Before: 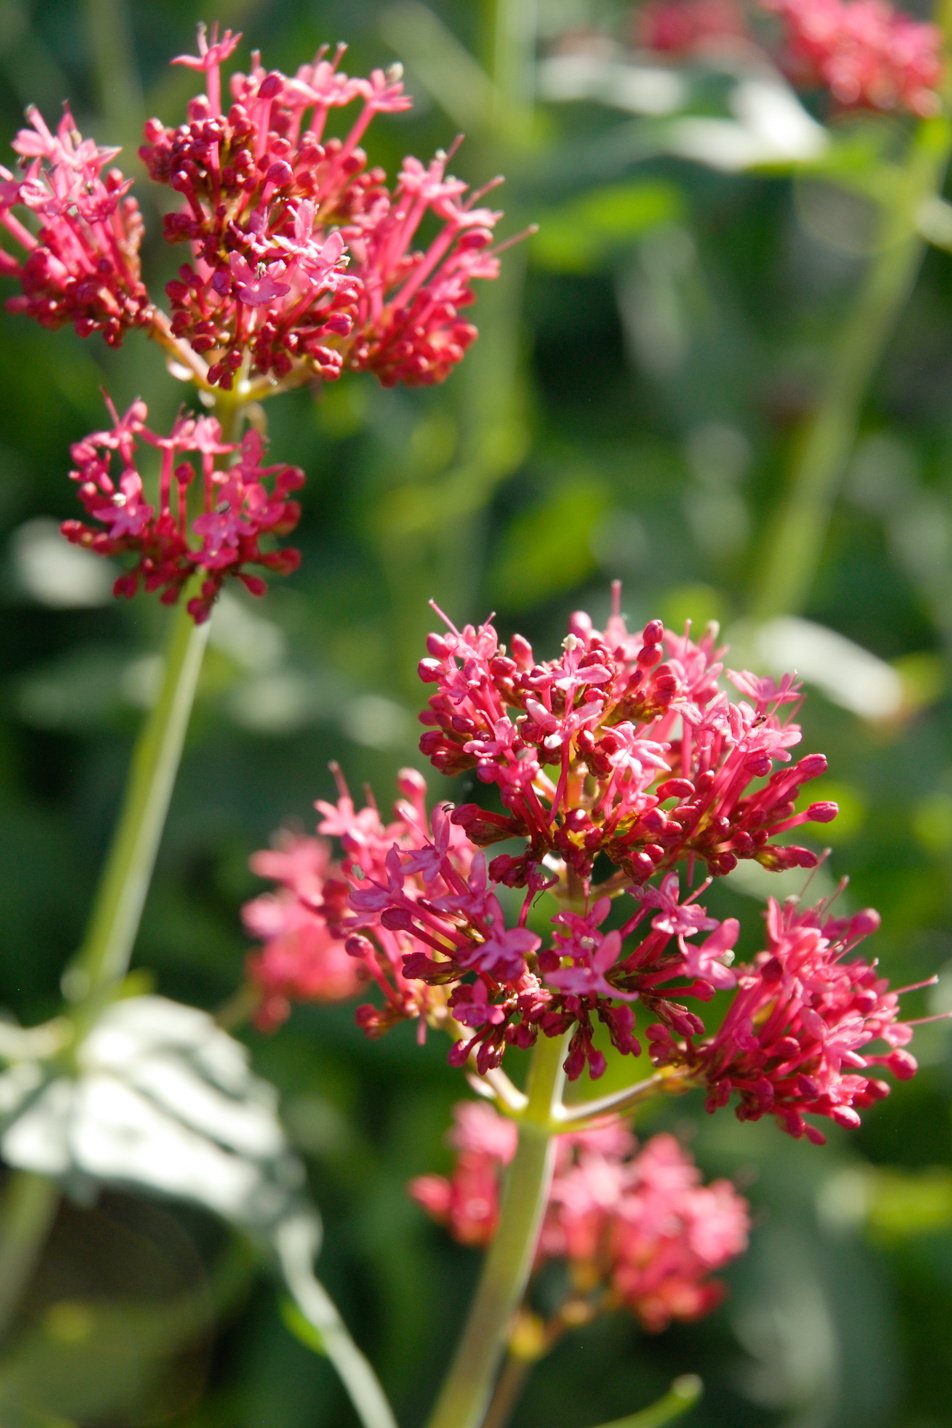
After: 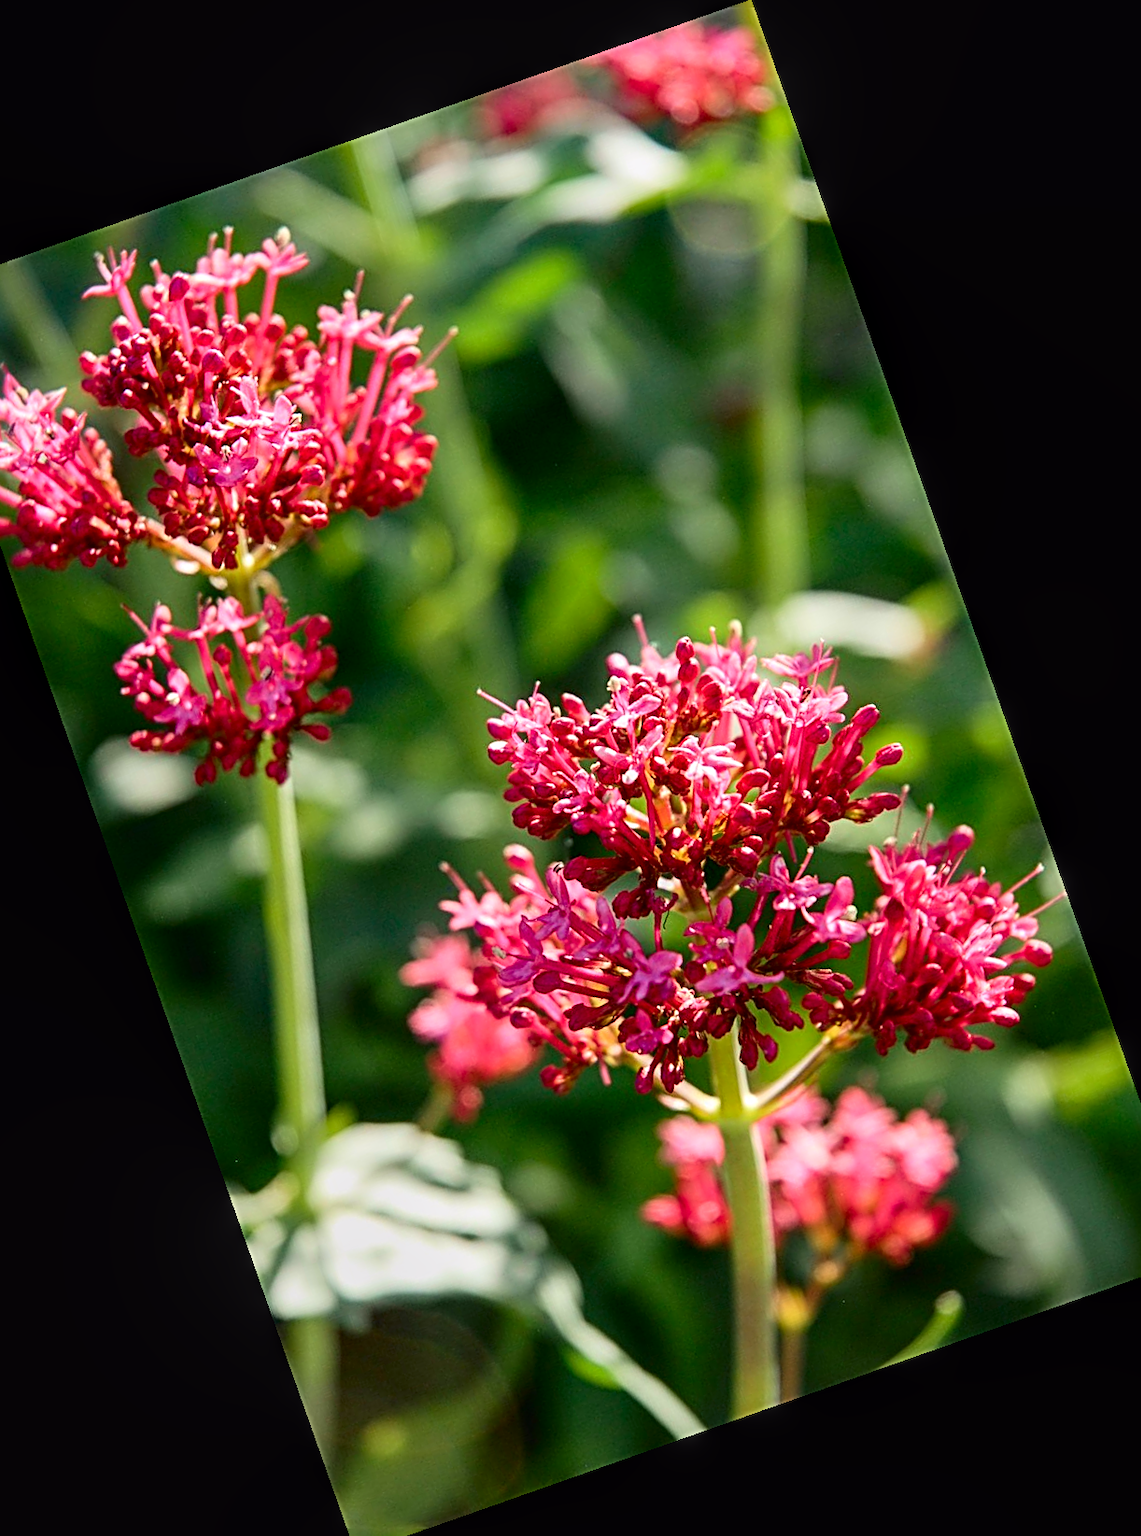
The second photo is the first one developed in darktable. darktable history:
sharpen: radius 3.025, amount 0.757
local contrast: on, module defaults
crop and rotate: angle 19.43°, left 6.812%, right 4.125%, bottom 1.087%
tone curve: curves: ch0 [(0, 0.011) (0.139, 0.106) (0.295, 0.271) (0.499, 0.523) (0.739, 0.782) (0.857, 0.879) (1, 0.967)]; ch1 [(0, 0) (0.291, 0.229) (0.394, 0.365) (0.469, 0.456) (0.495, 0.497) (0.524, 0.53) (0.588, 0.62) (0.725, 0.779) (1, 1)]; ch2 [(0, 0) (0.125, 0.089) (0.35, 0.317) (0.437, 0.42) (0.502, 0.499) (0.537, 0.551) (0.613, 0.636) (1, 1)], color space Lab, independent channels, preserve colors none
